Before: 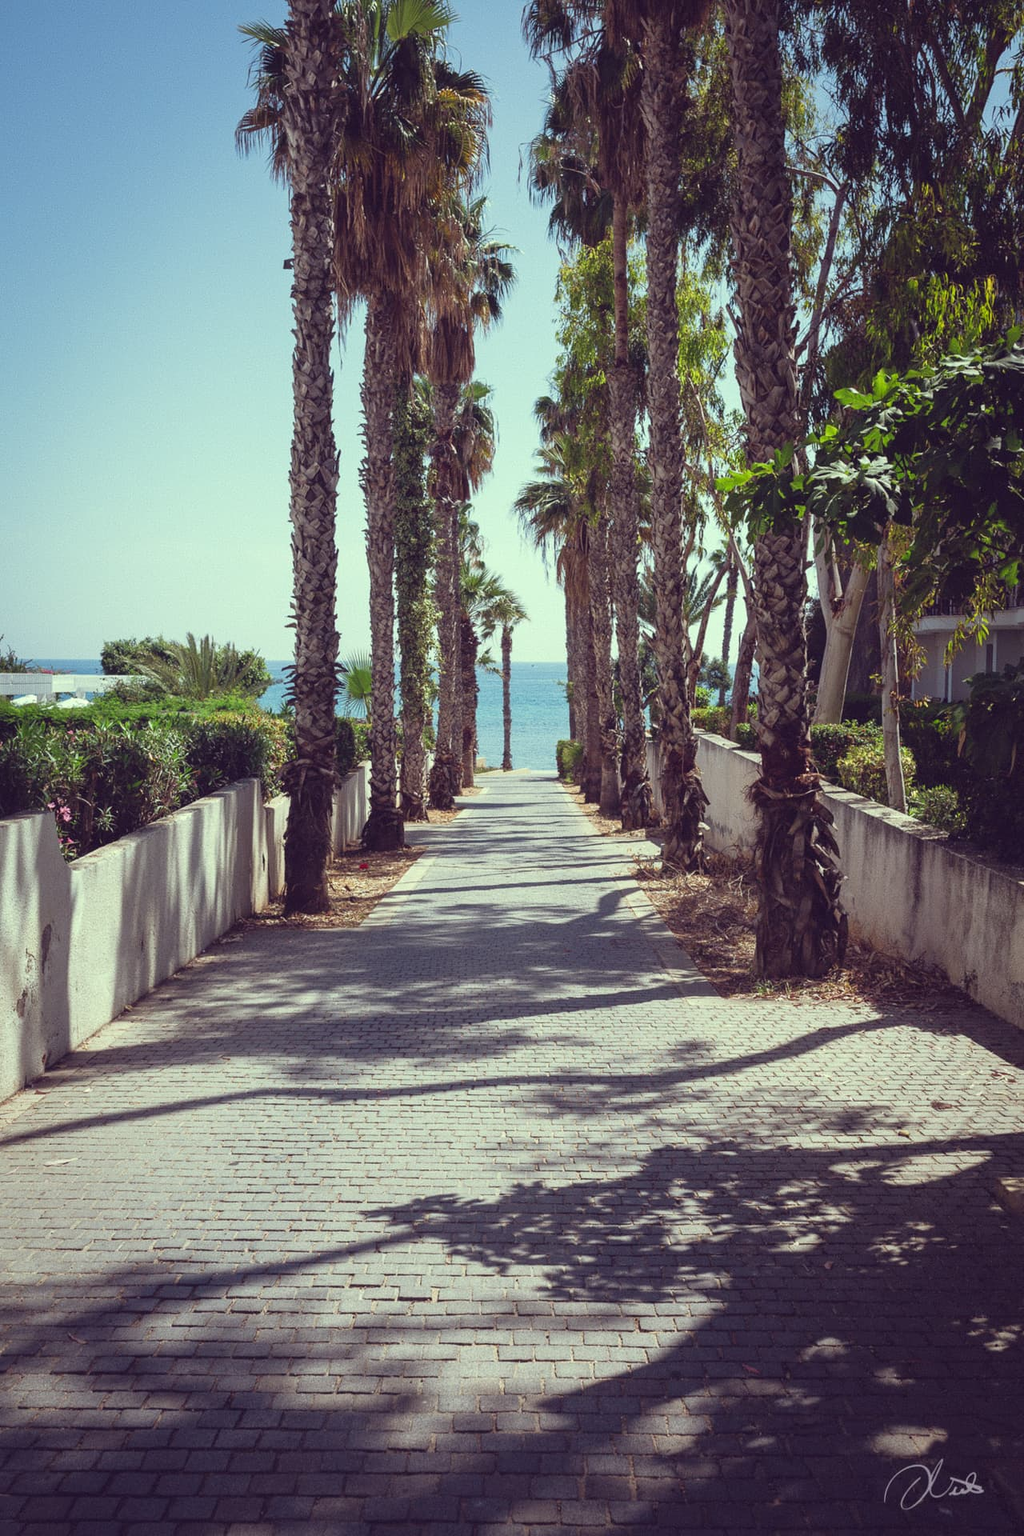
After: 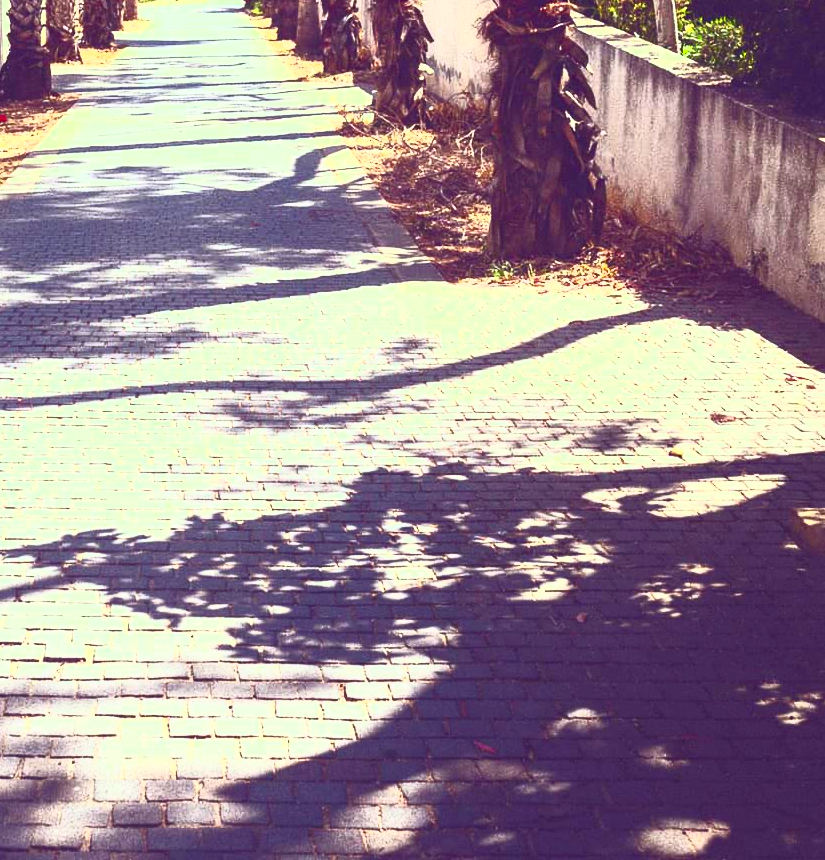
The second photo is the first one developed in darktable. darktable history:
contrast brightness saturation: contrast 1, brightness 1, saturation 1
crop and rotate: left 35.509%, top 50.238%, bottom 4.934%
